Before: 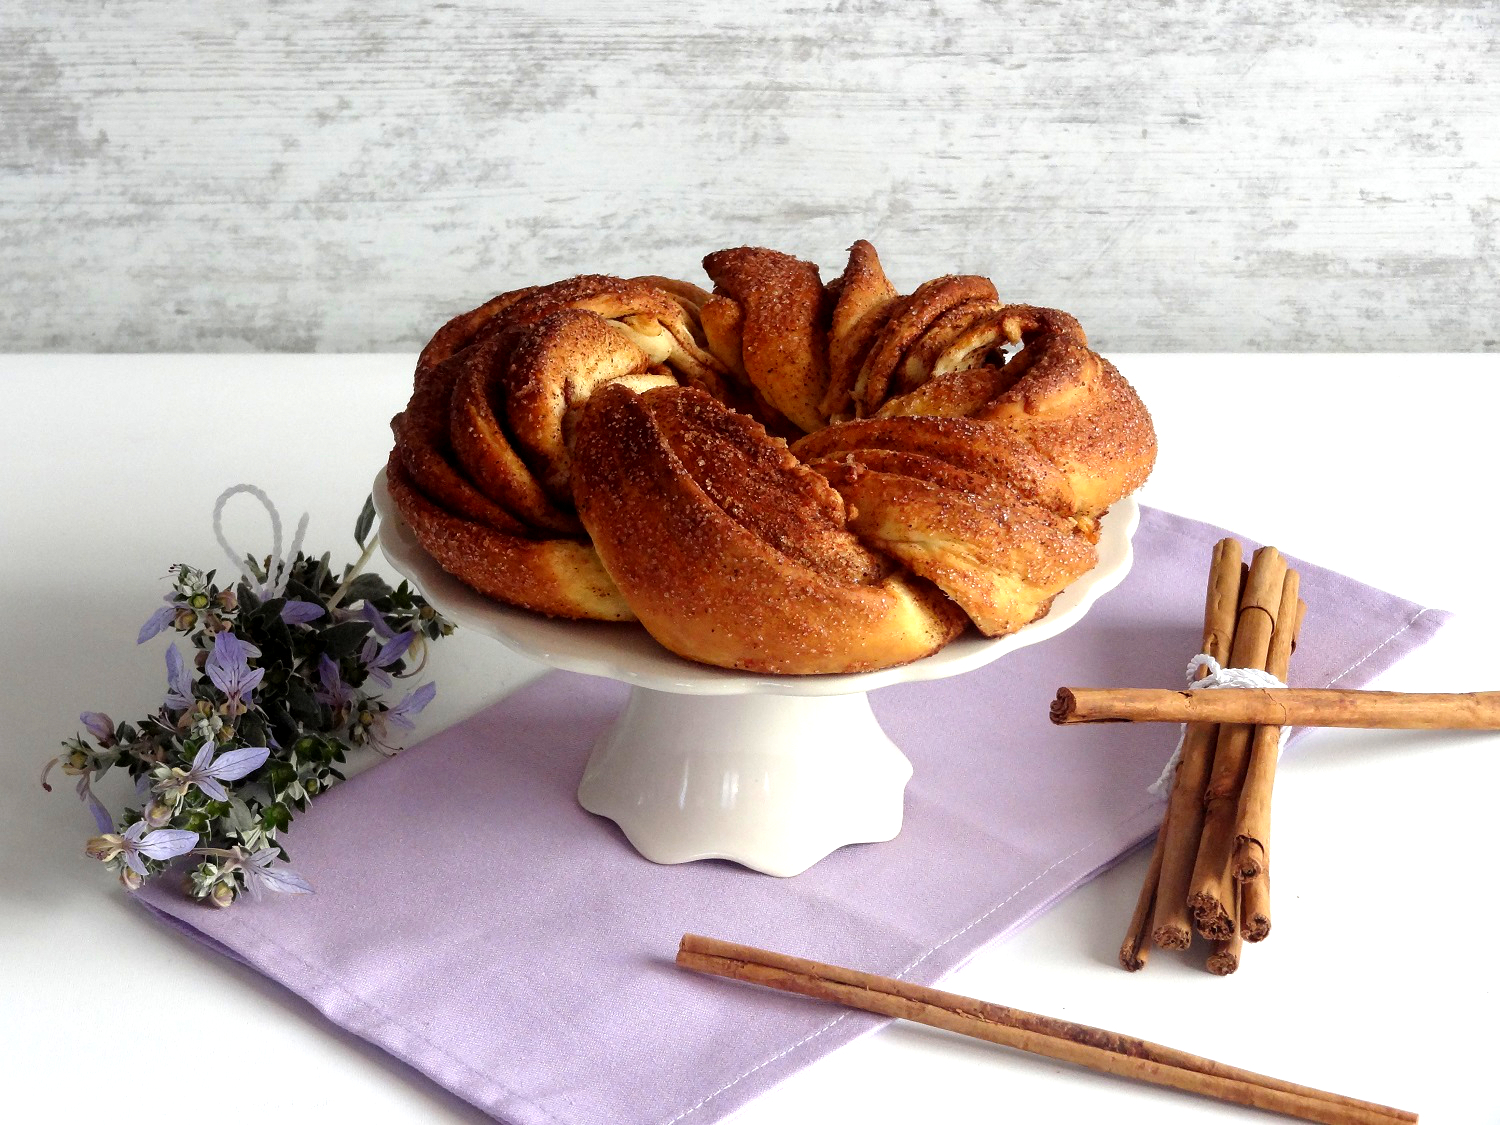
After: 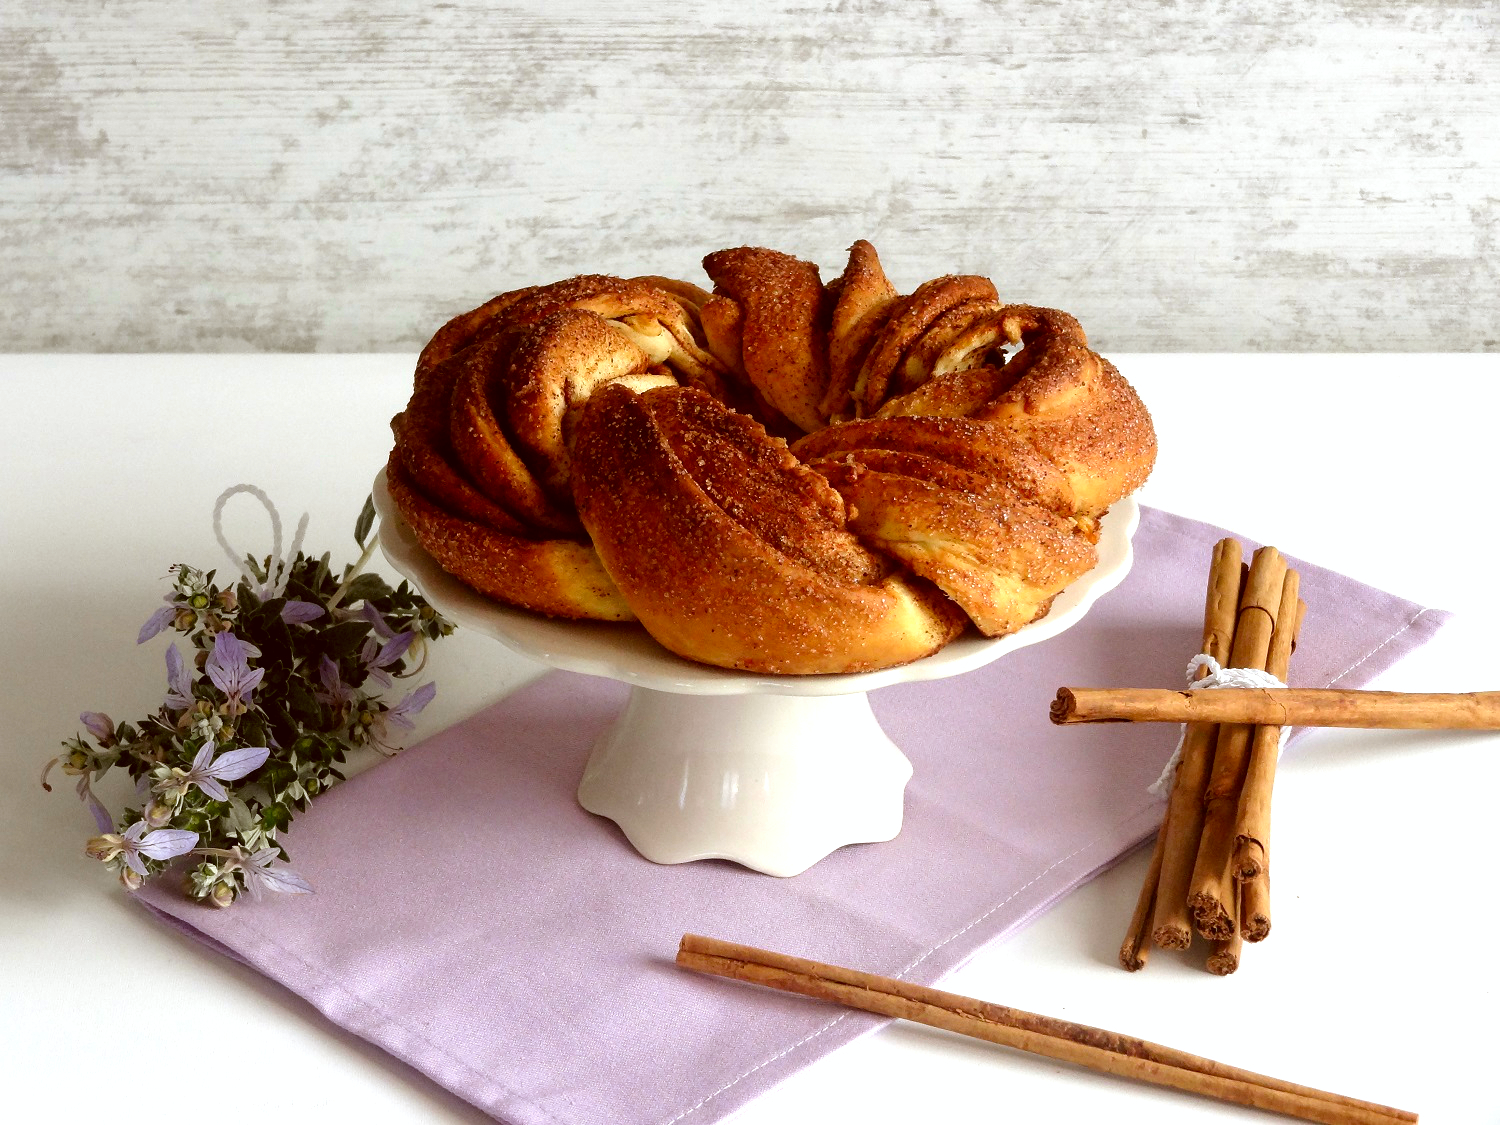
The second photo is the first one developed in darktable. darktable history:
color correction: highlights a* -0.448, highlights b* 0.152, shadows a* 4.64, shadows b* 20.21
